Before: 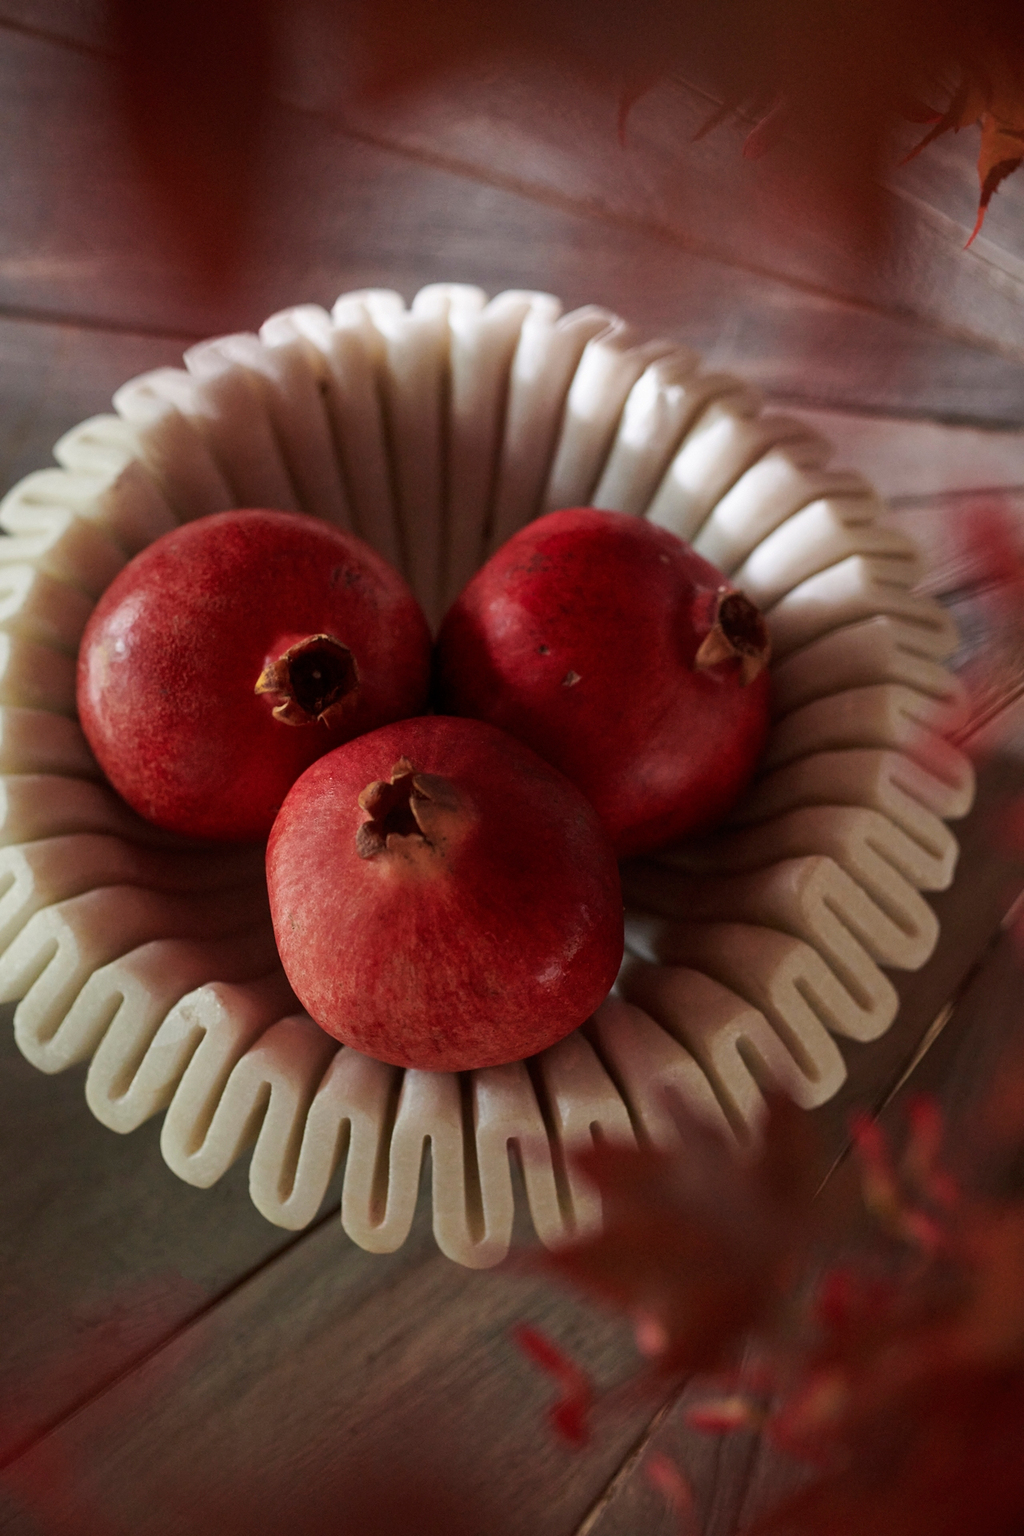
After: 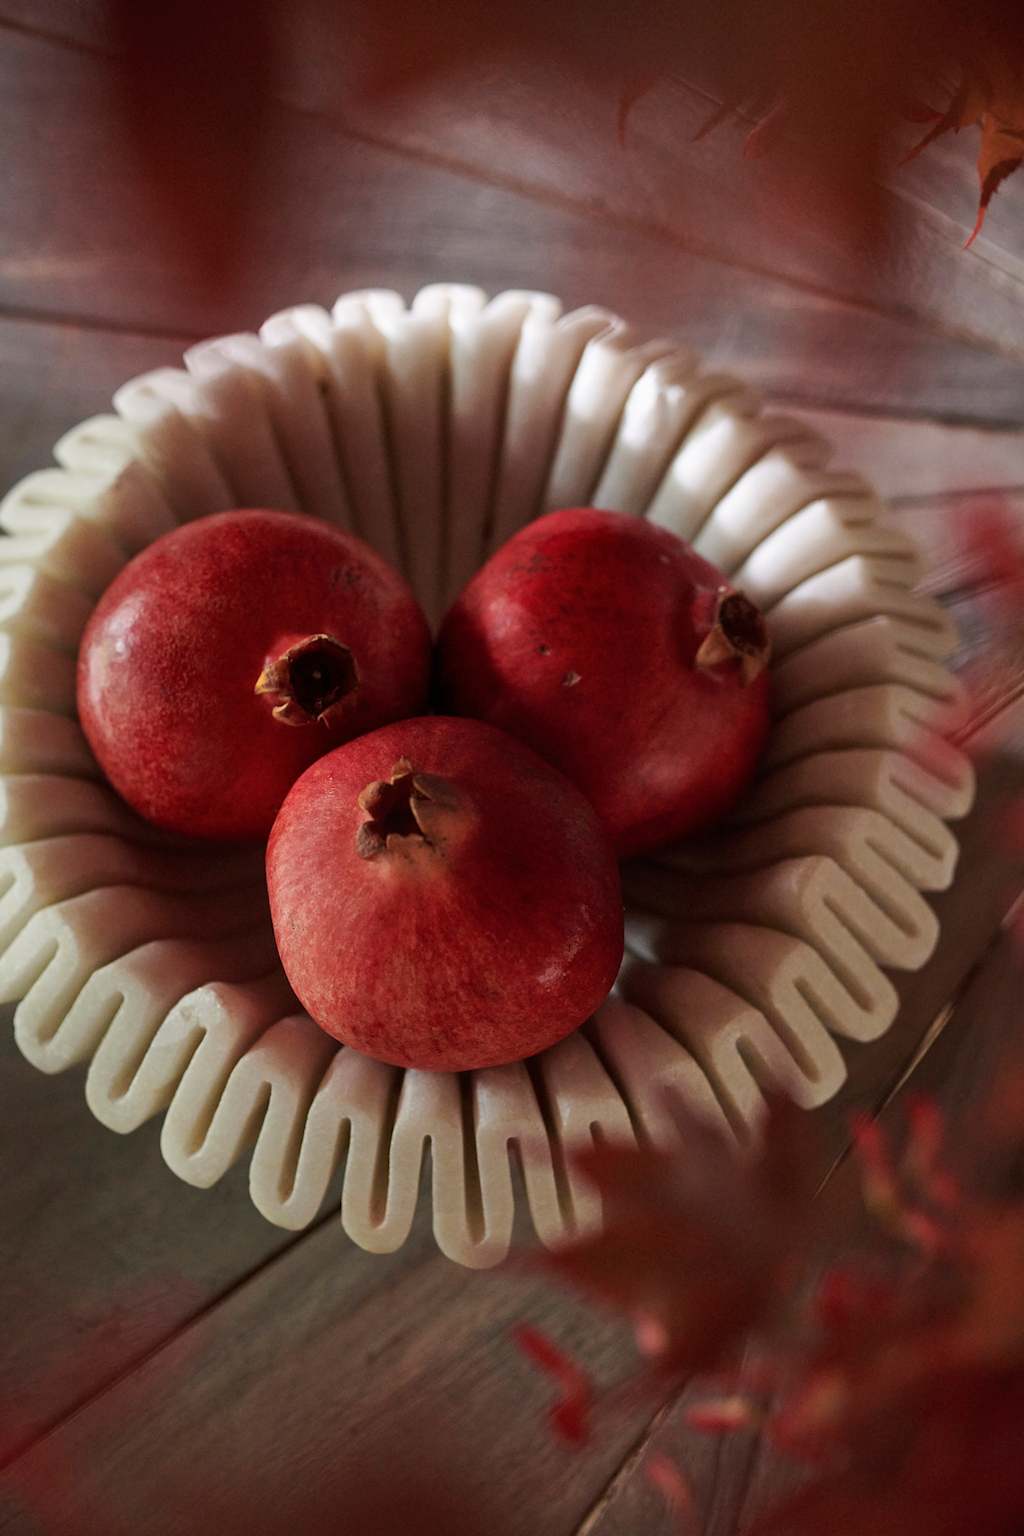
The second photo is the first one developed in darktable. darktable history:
shadows and highlights: shadows 24.94, highlights -48.11, soften with gaussian
